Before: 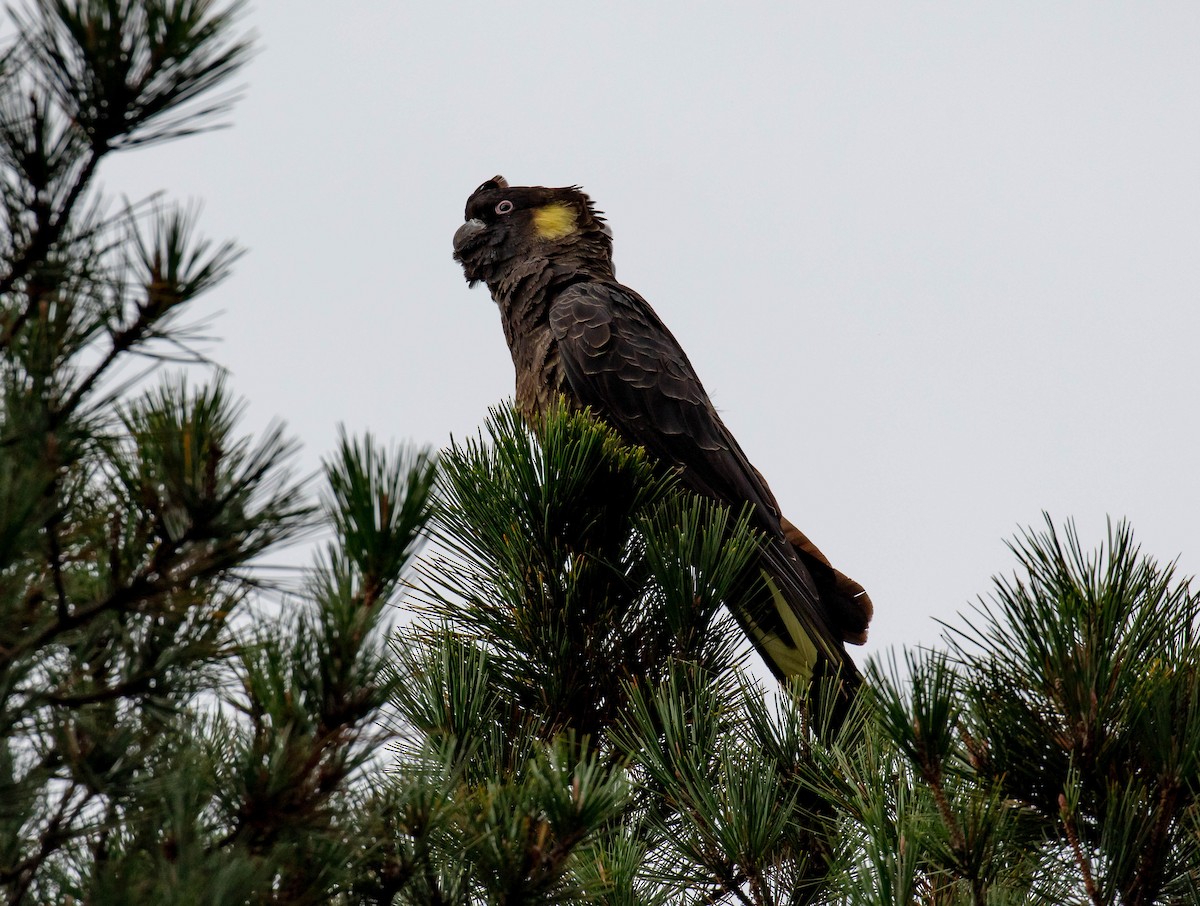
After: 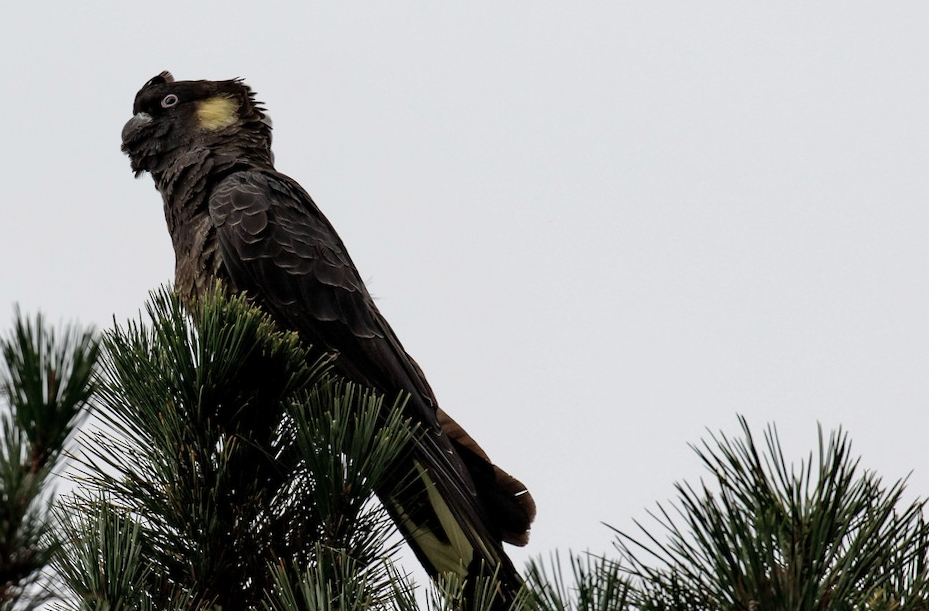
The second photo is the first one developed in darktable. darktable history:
crop and rotate: left 20.74%, top 7.912%, right 0.375%, bottom 13.378%
contrast brightness saturation: contrast 0.1, saturation -0.36
rotate and perspective: rotation 1.69°, lens shift (vertical) -0.023, lens shift (horizontal) -0.291, crop left 0.025, crop right 0.988, crop top 0.092, crop bottom 0.842
